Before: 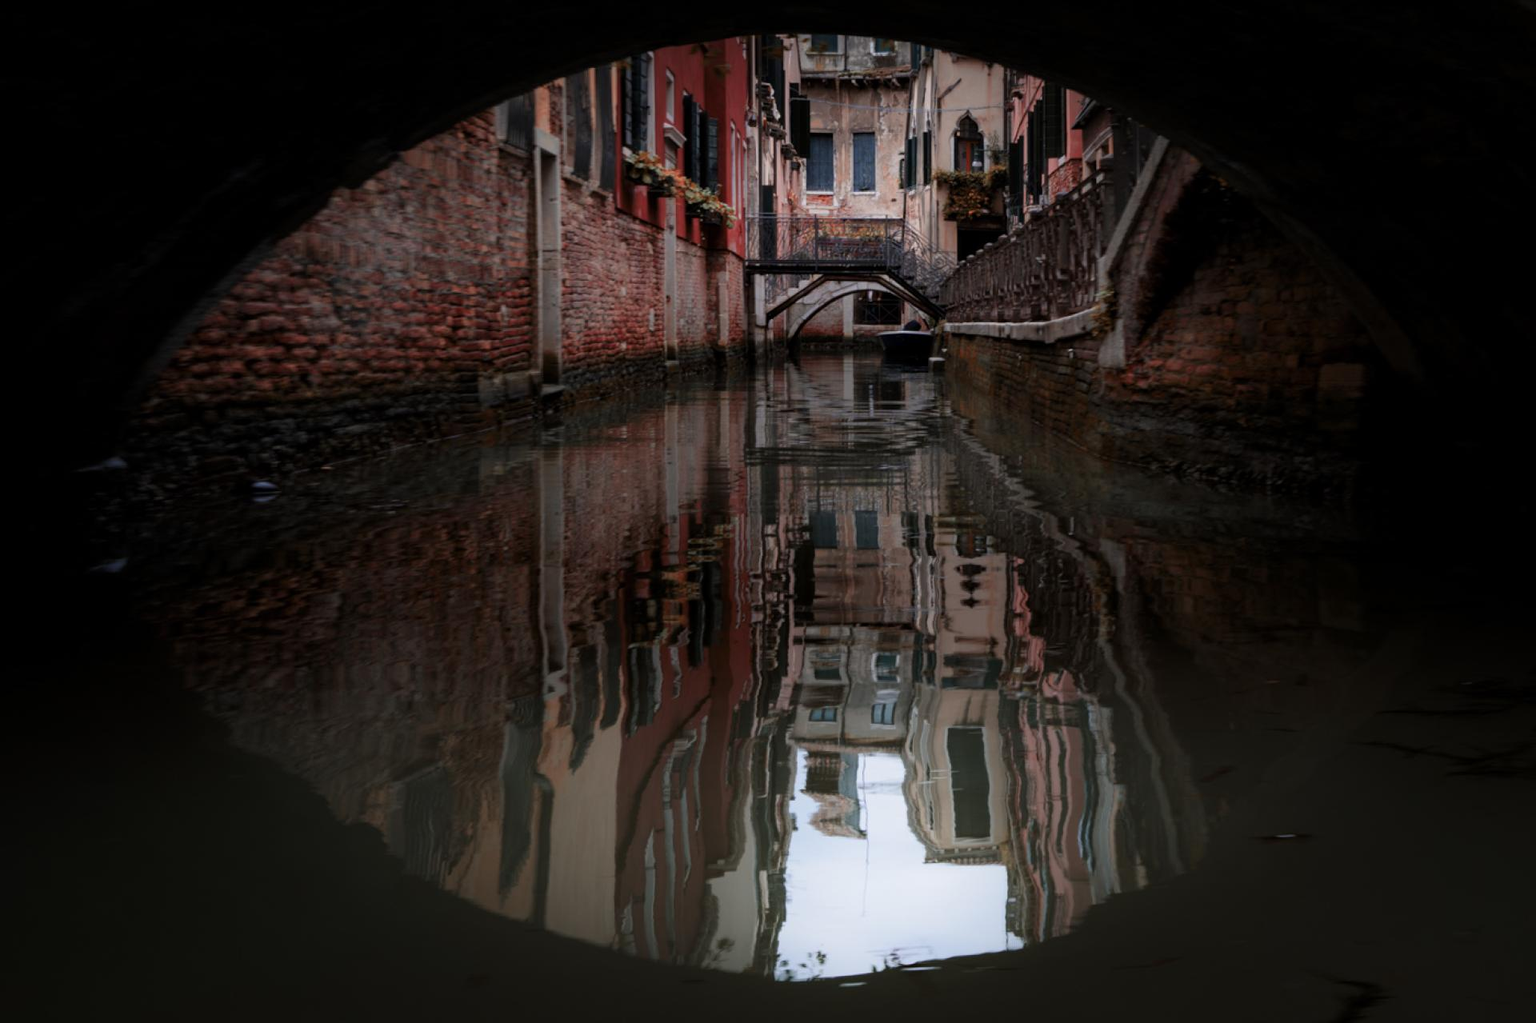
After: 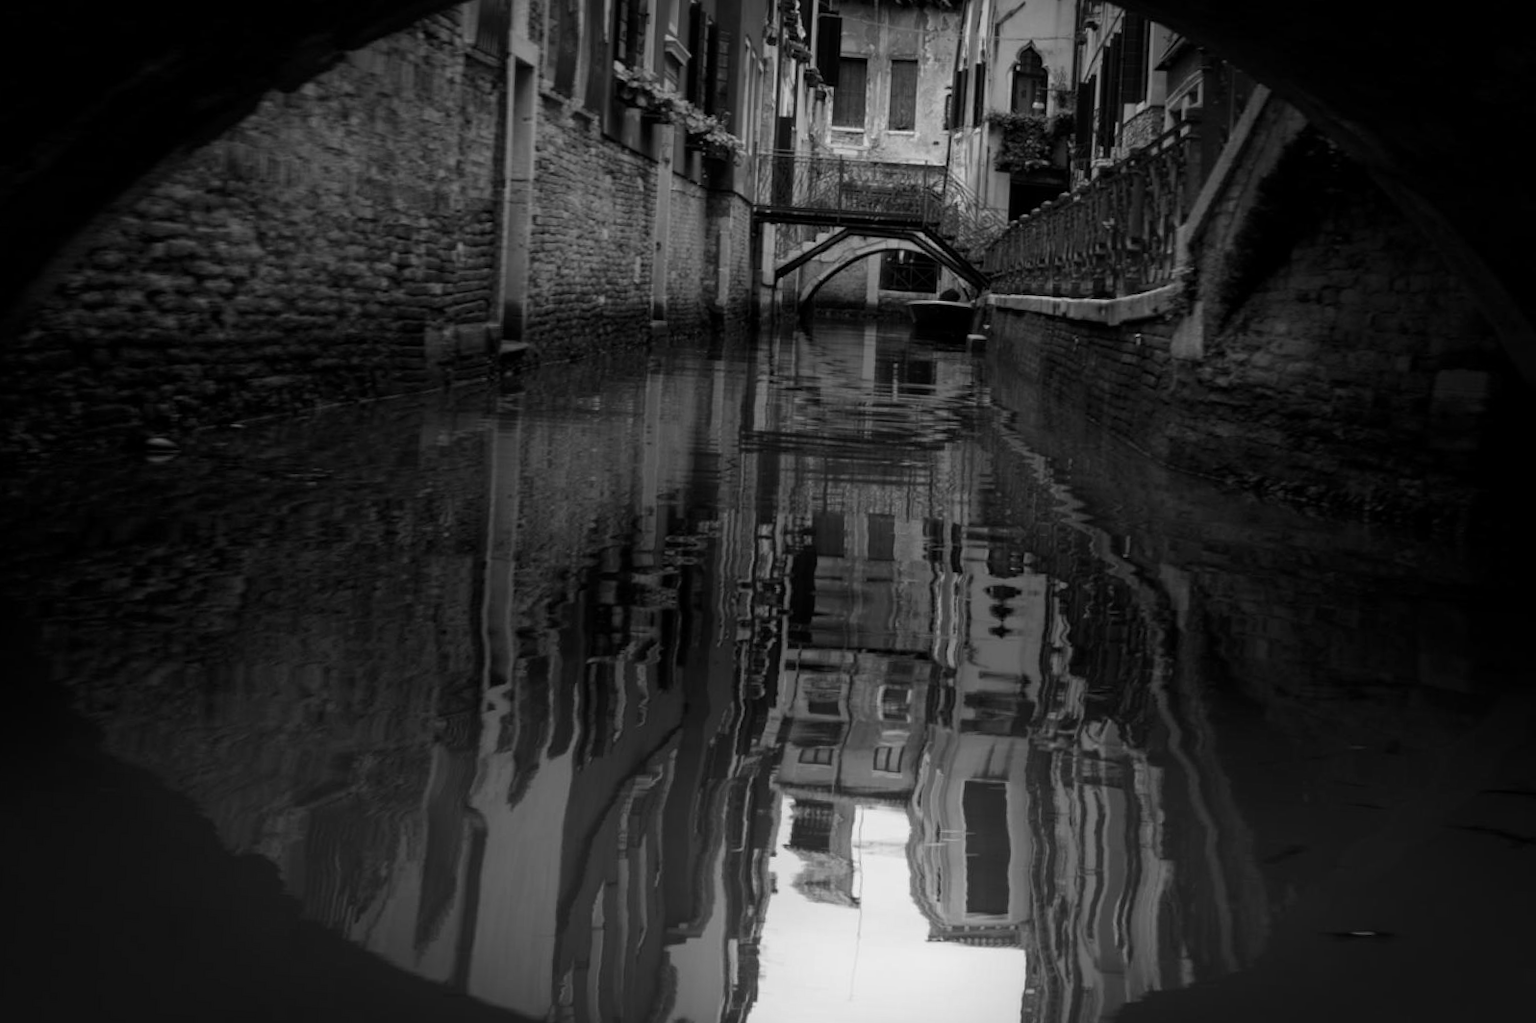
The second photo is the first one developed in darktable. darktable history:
monochrome: on, module defaults
crop and rotate: angle -3.27°, left 5.211%, top 5.211%, right 4.607%, bottom 4.607%
